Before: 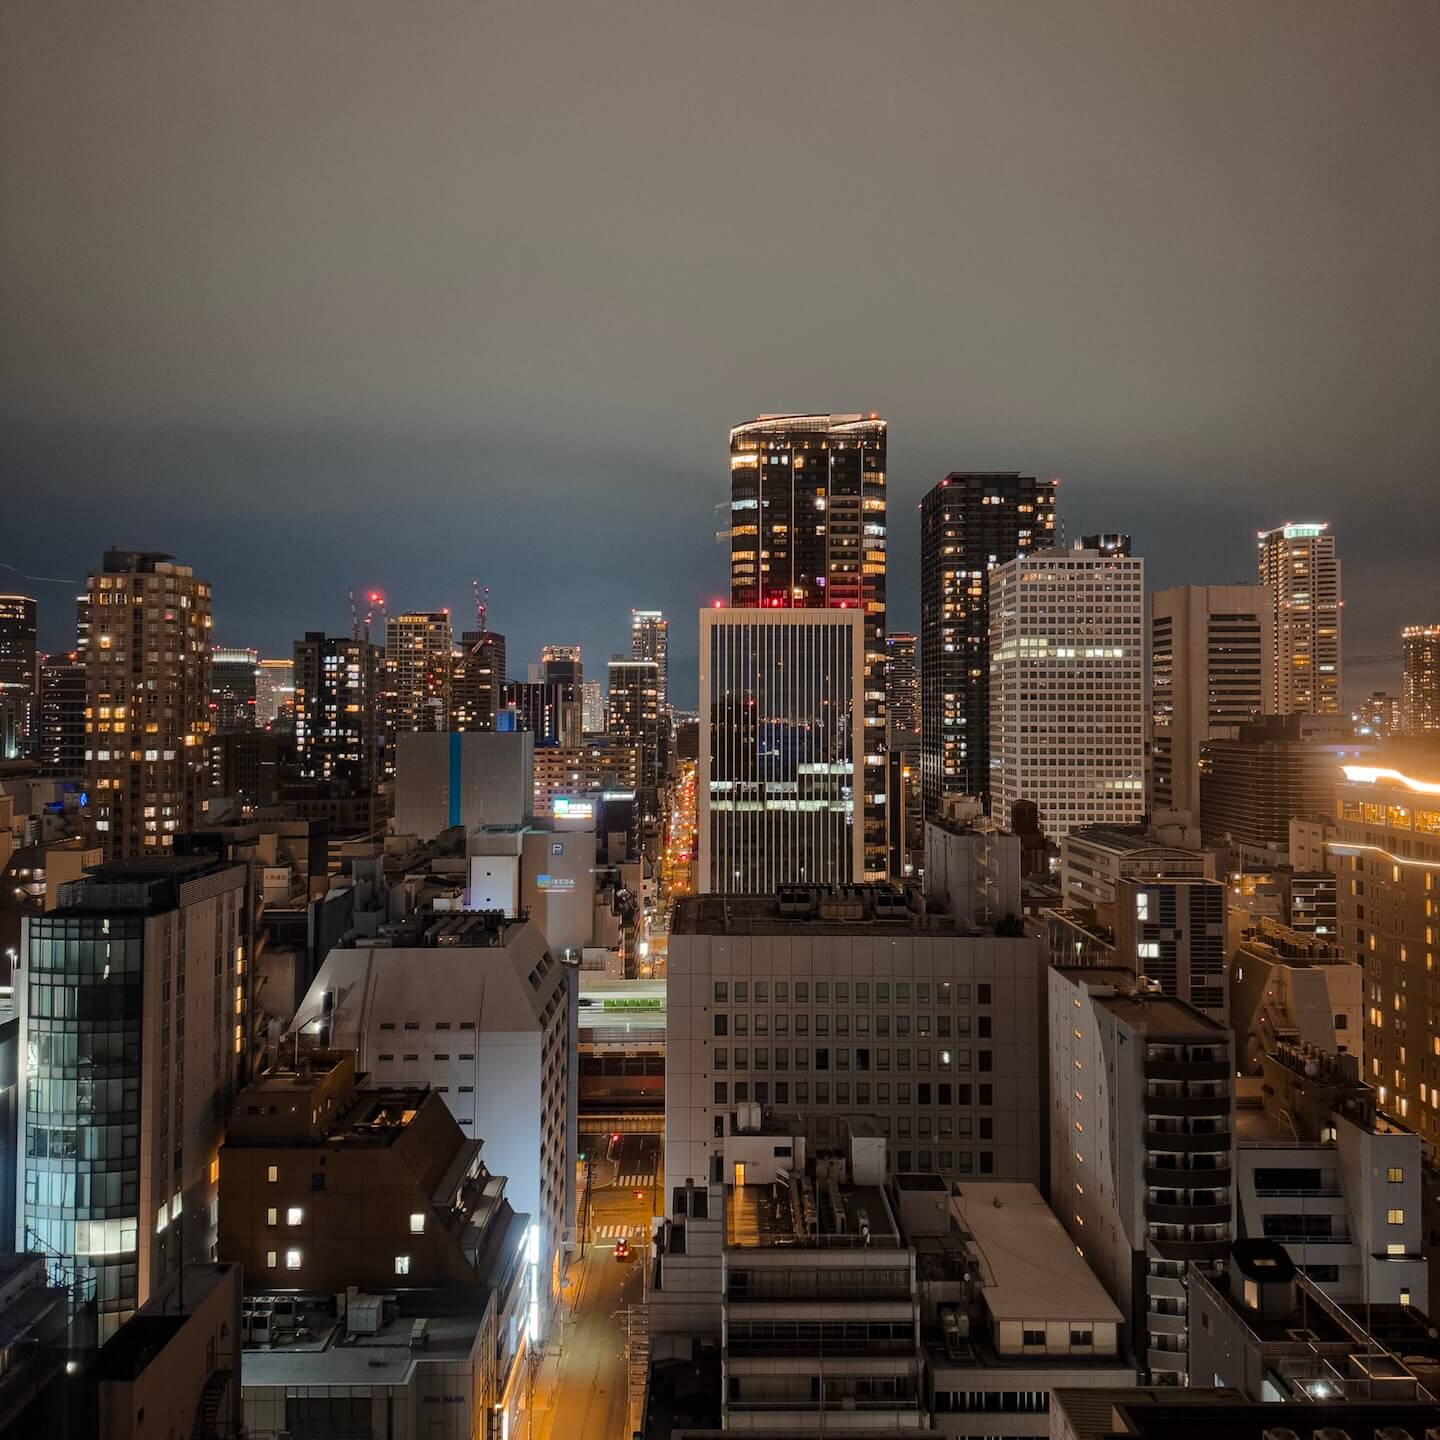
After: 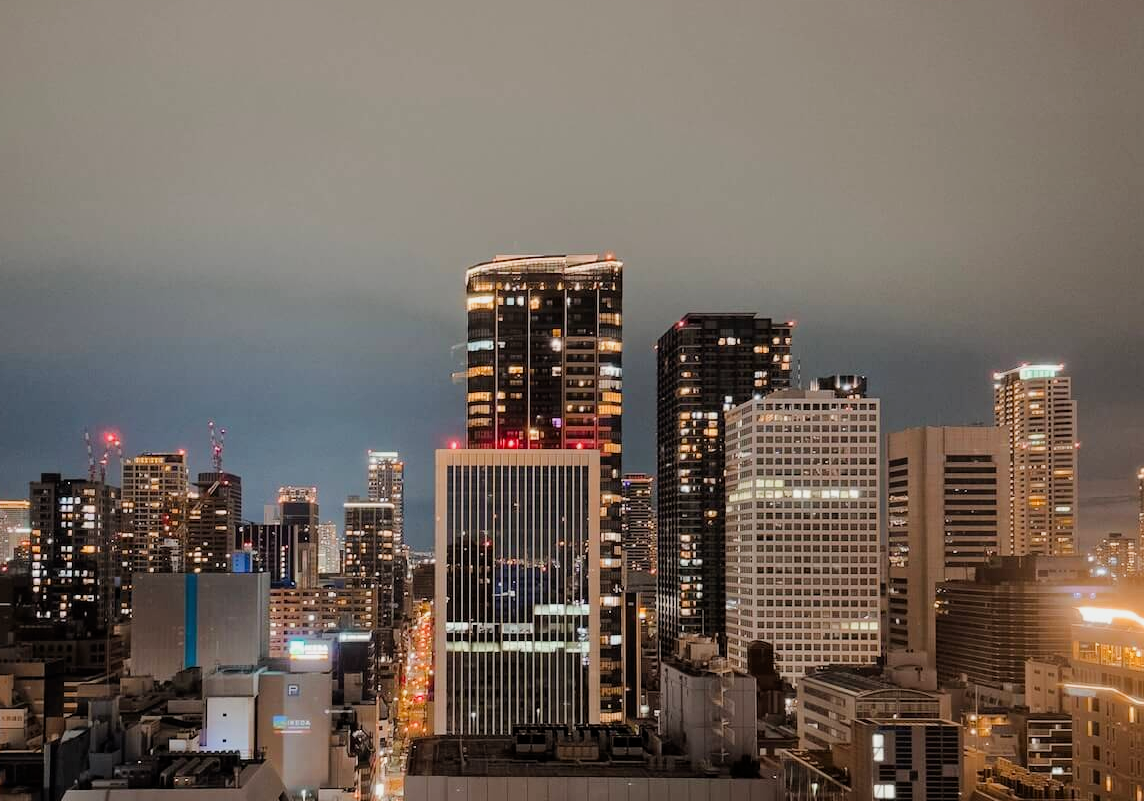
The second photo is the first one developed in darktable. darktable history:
filmic rgb: hardness 4.17
exposure: exposure 0.574 EV, compensate highlight preservation false
crop: left 18.38%, top 11.092%, right 2.134%, bottom 33.217%
